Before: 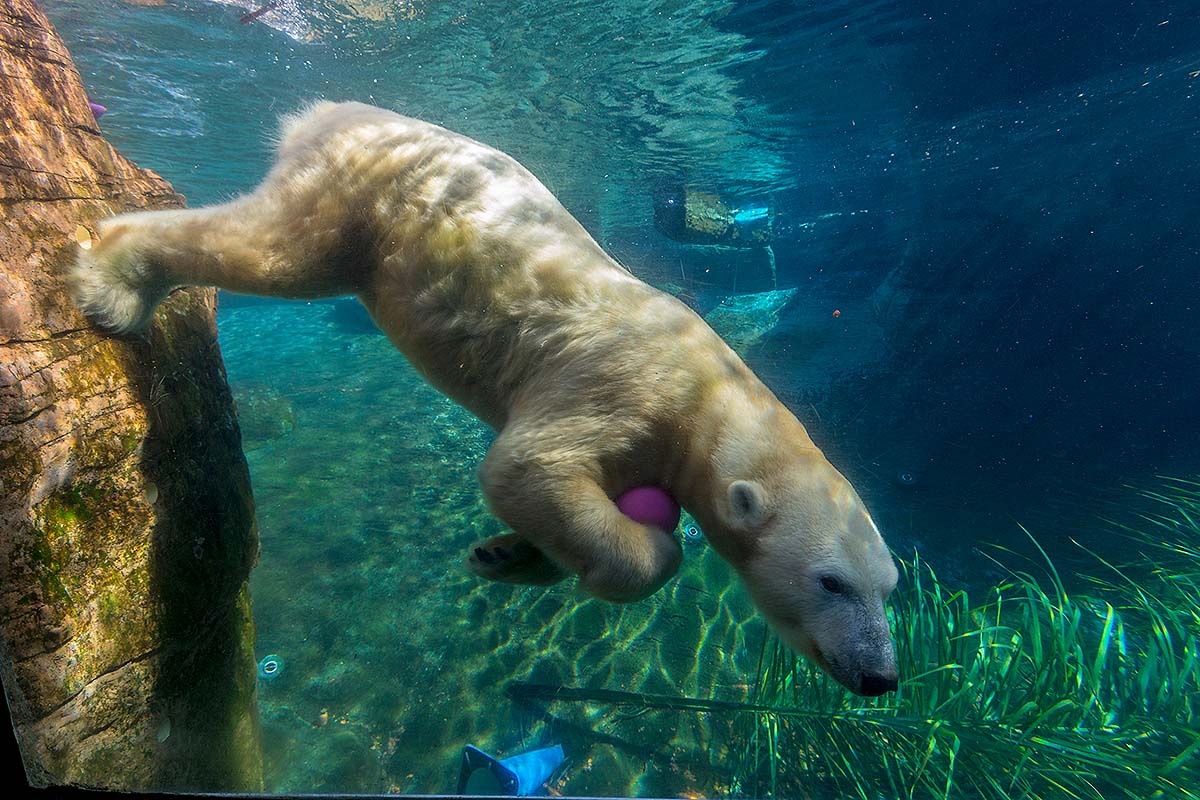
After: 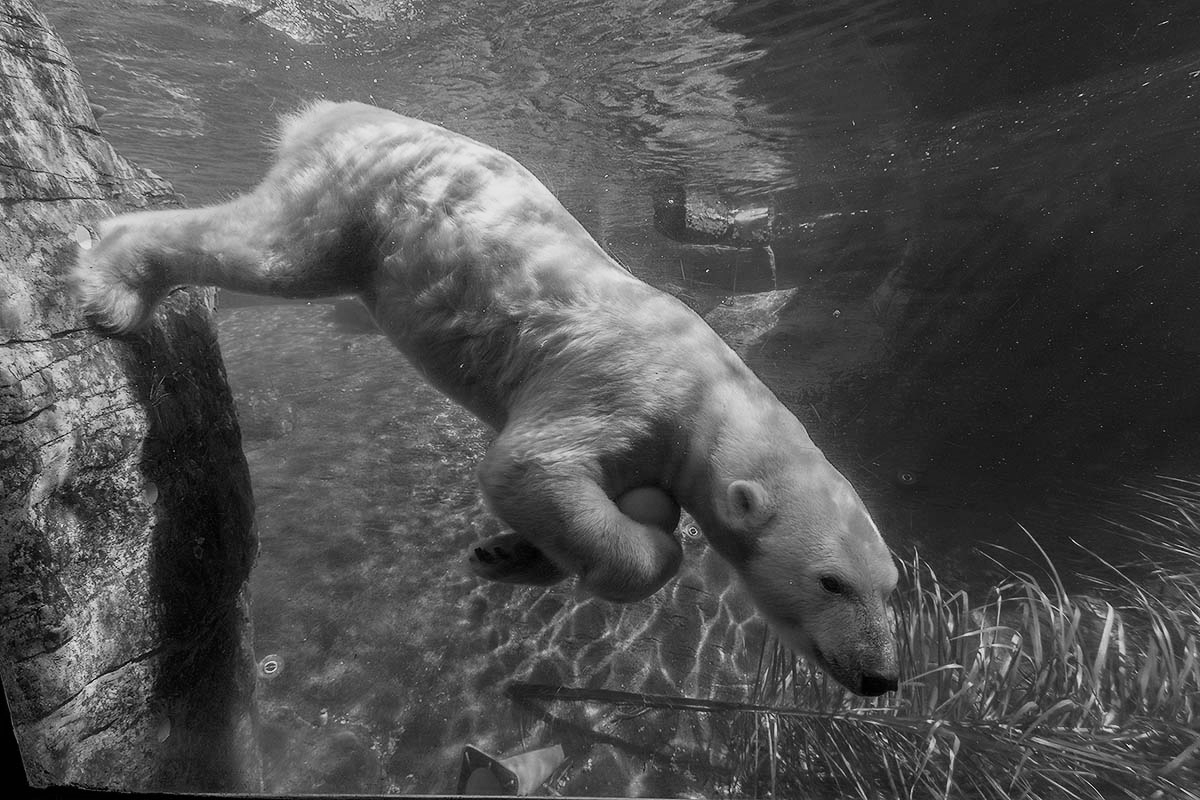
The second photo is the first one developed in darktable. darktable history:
sigmoid: contrast 1.22, skew 0.65
monochrome: a -3.63, b -0.465
